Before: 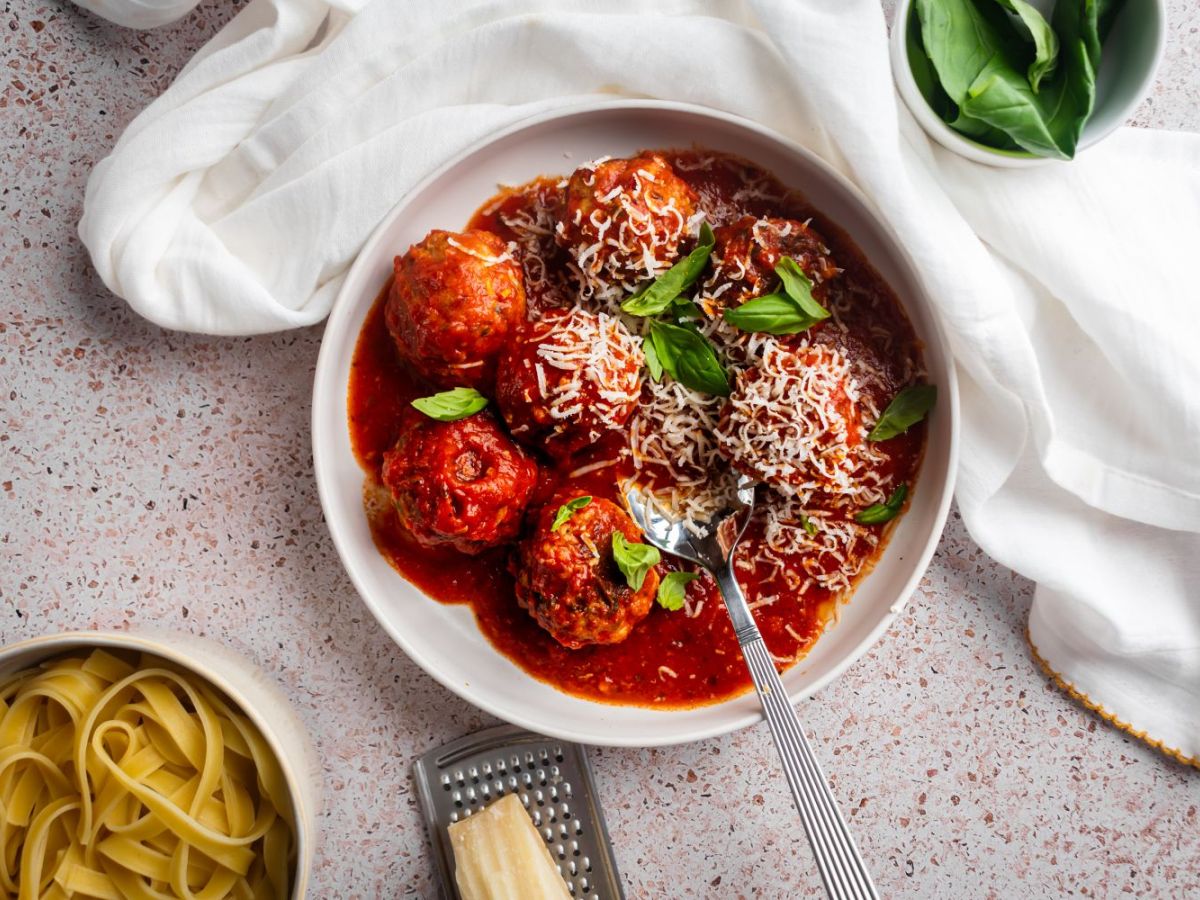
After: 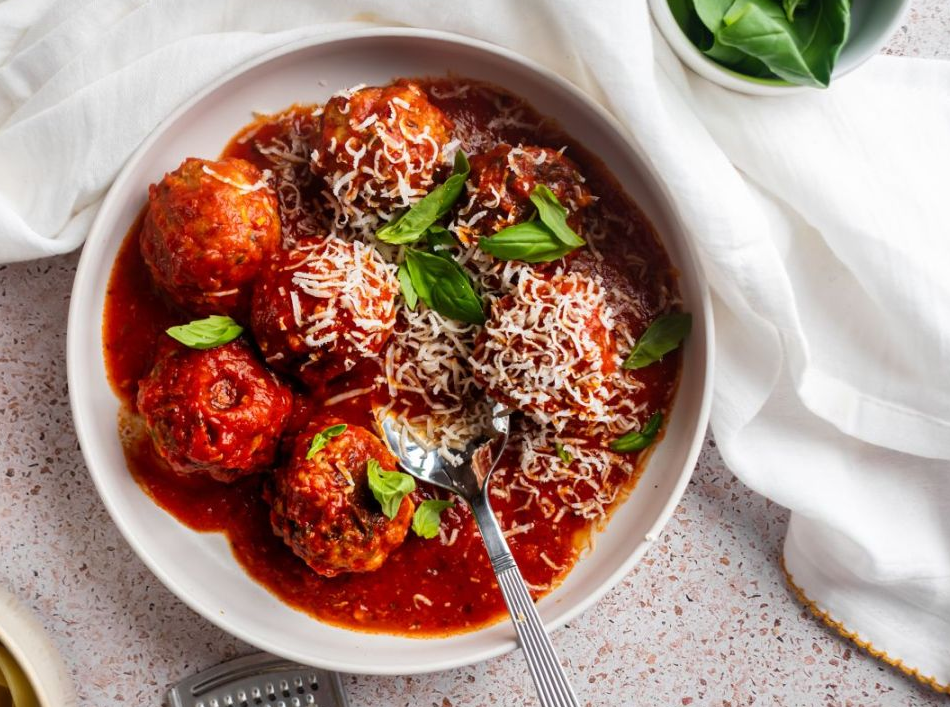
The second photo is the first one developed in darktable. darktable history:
crop and rotate: left 20.453%, top 8.027%, right 0.375%, bottom 13.345%
